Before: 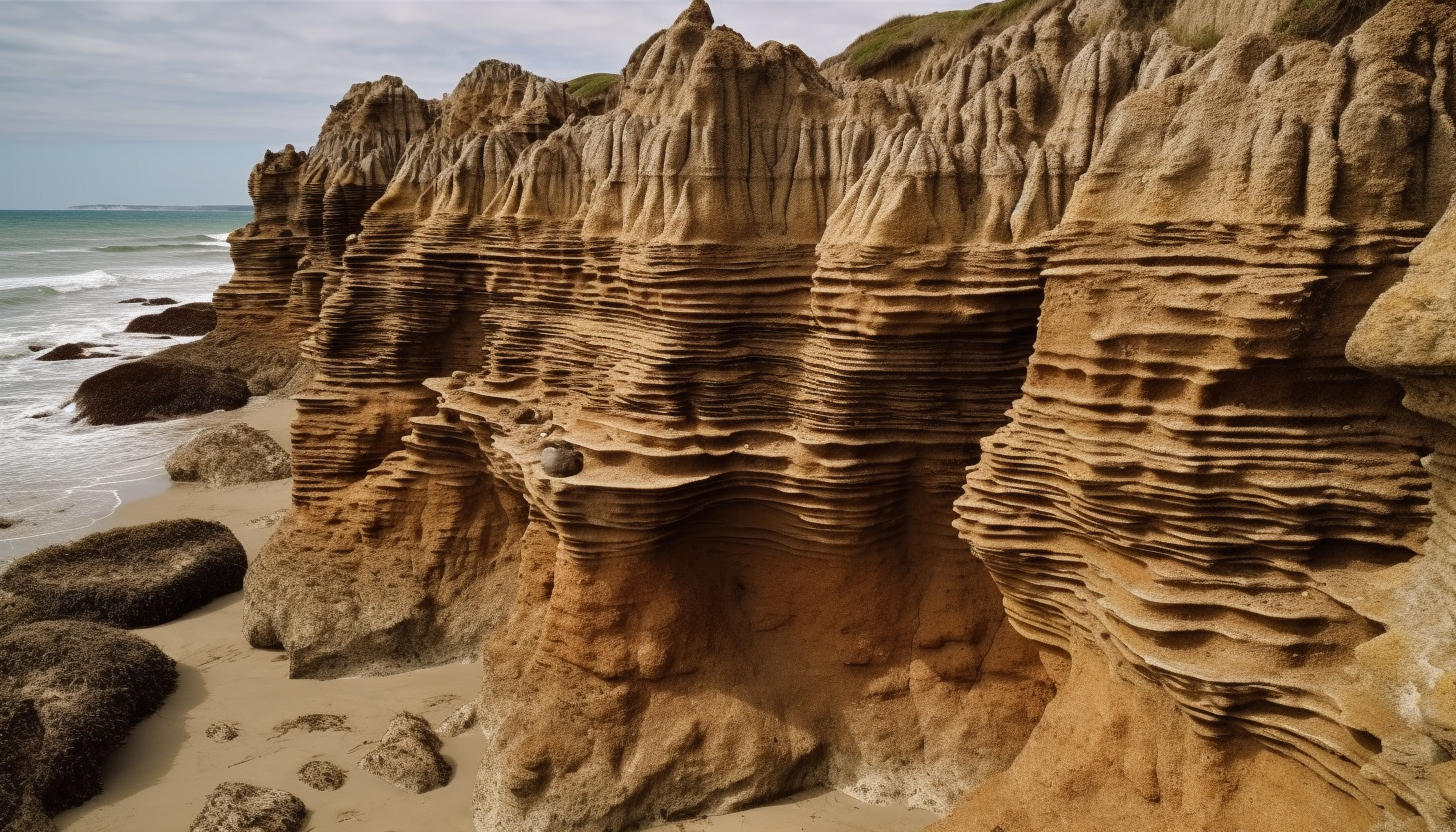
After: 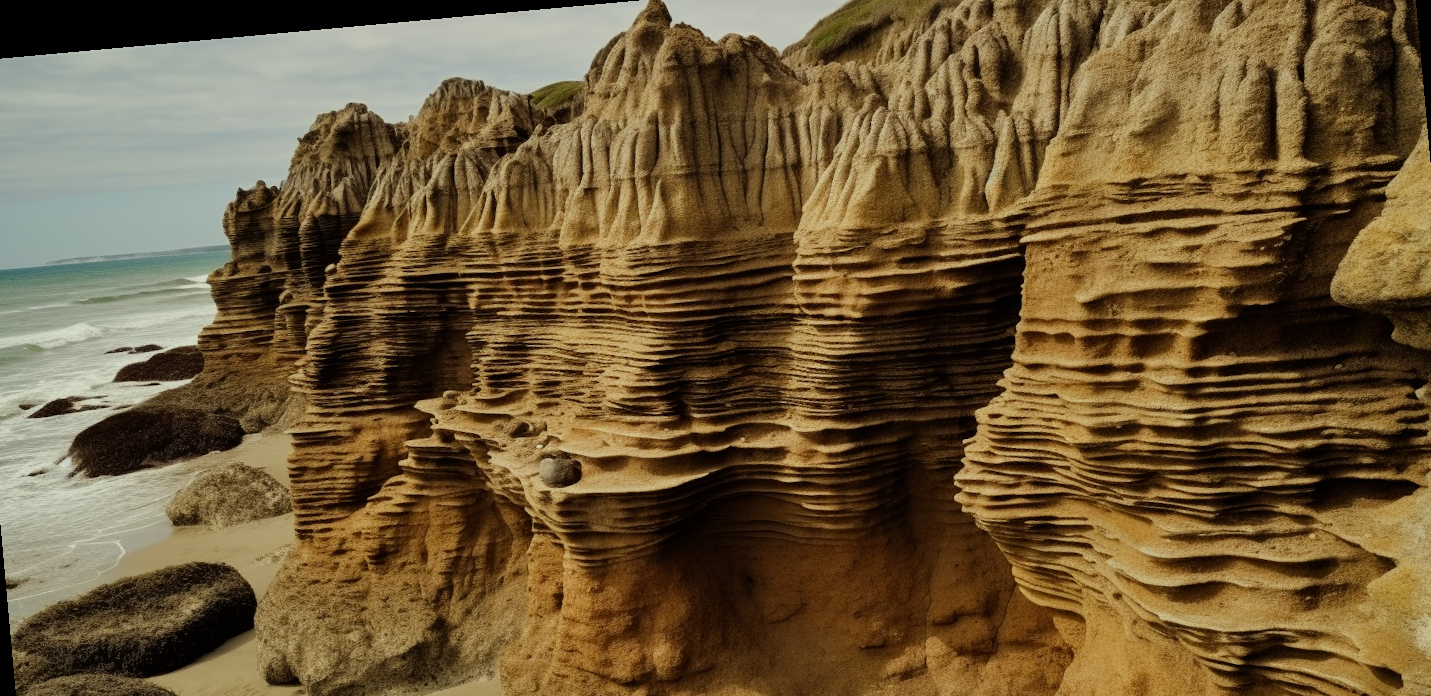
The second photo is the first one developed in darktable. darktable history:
rotate and perspective: rotation -5.2°, automatic cropping off
color correction: highlights a* -5.94, highlights b* 11.19
crop: left 2.737%, top 7.287%, right 3.421%, bottom 20.179%
filmic rgb: black relative exposure -8.15 EV, white relative exposure 3.76 EV, hardness 4.46
